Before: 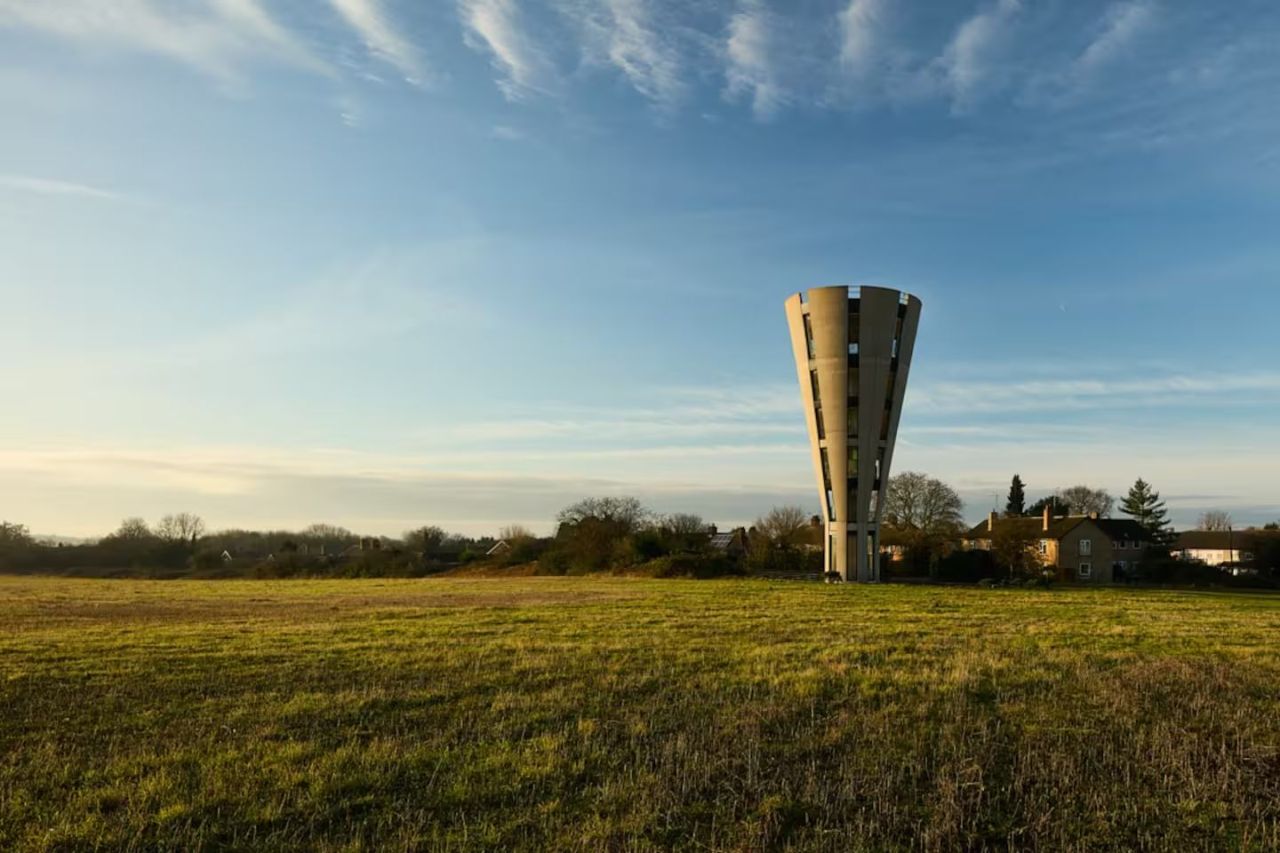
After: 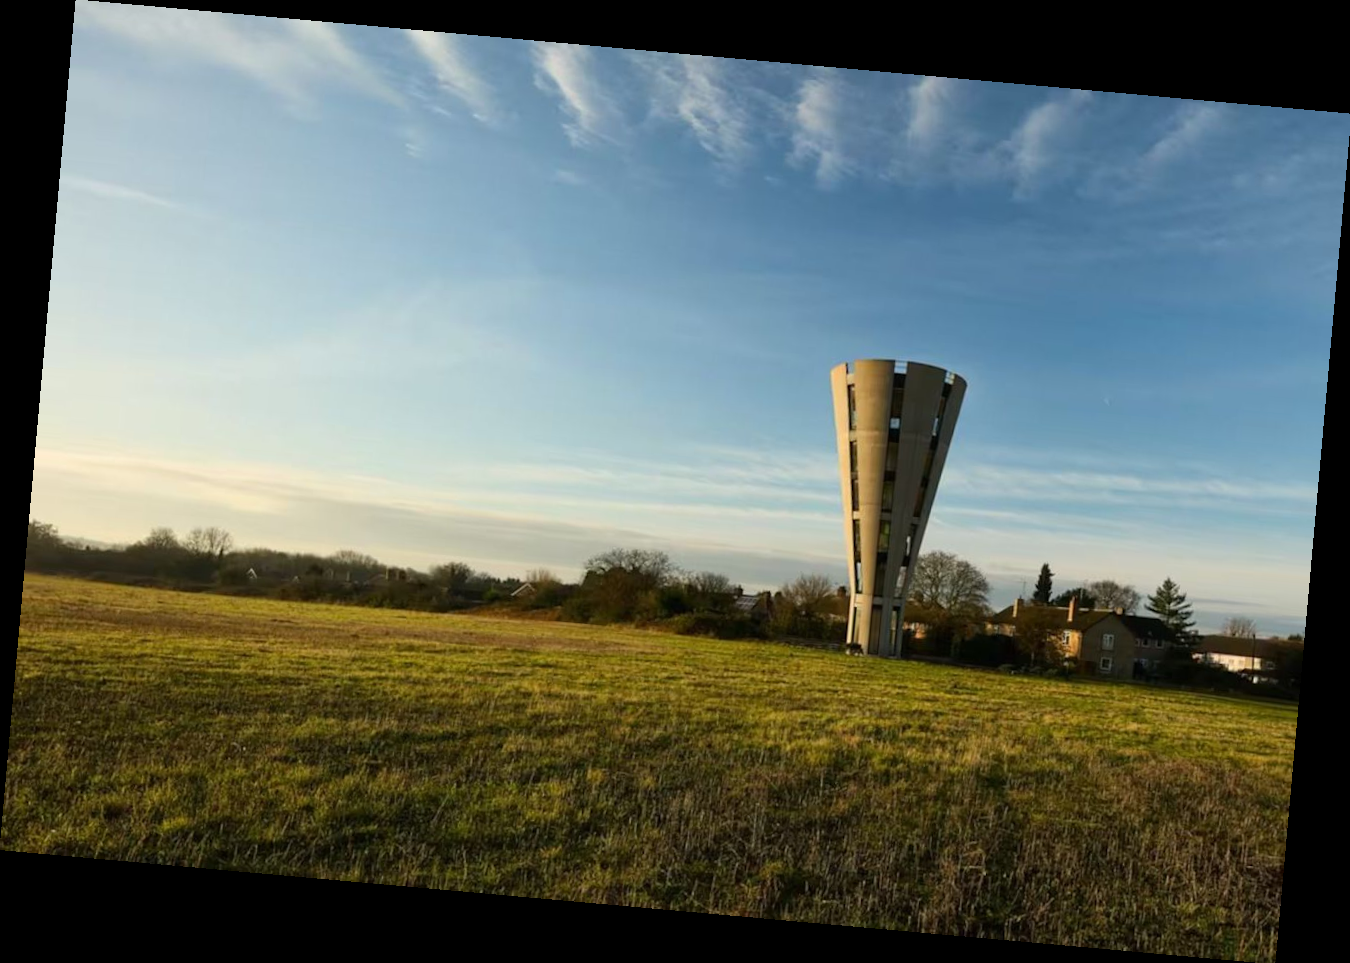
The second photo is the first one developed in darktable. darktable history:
rotate and perspective: rotation 5.12°, automatic cropping off
white balance: red 1, blue 1
